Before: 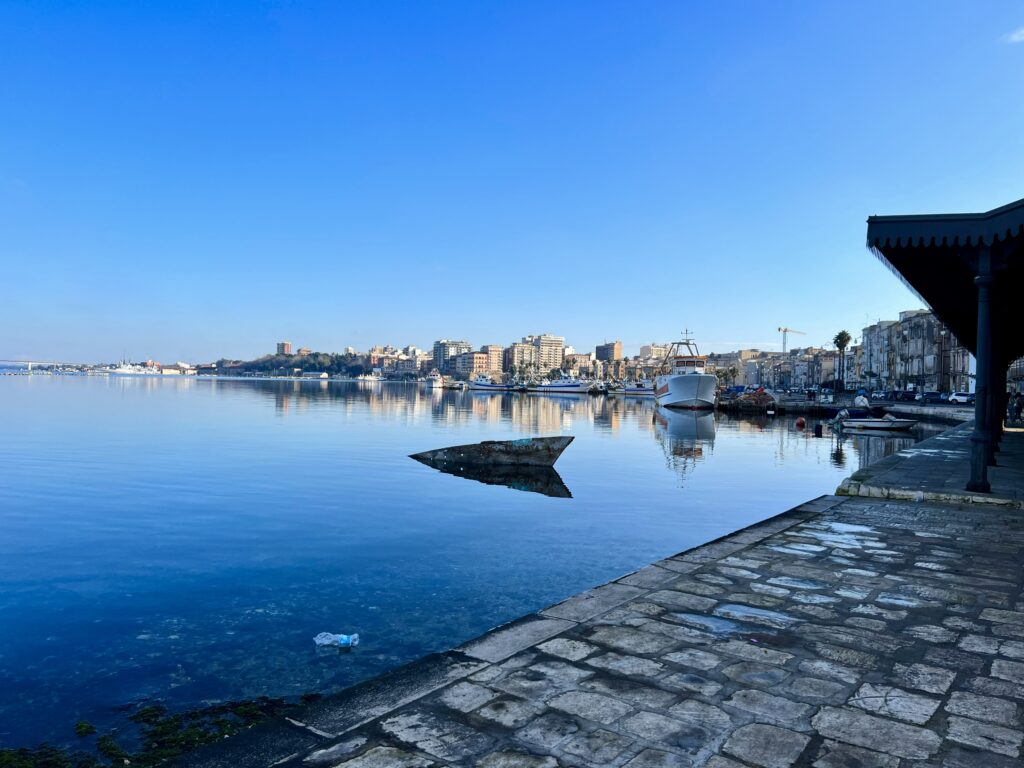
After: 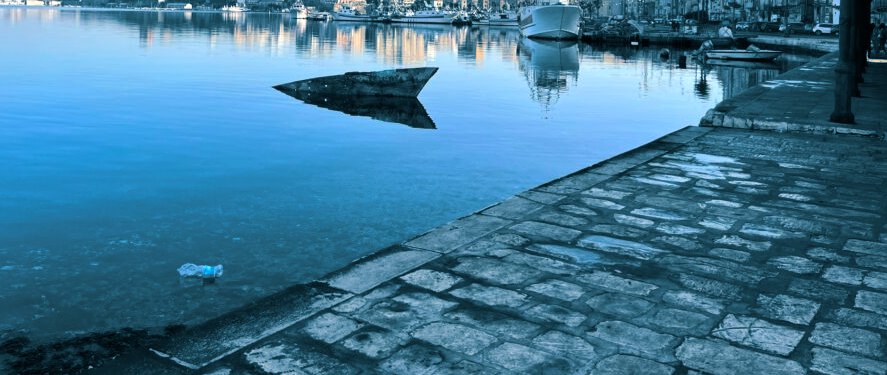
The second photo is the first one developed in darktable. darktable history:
crop and rotate: left 13.306%, top 48.129%, bottom 2.928%
exposure: exposure 0.2 EV, compensate highlight preservation false
split-toning: shadows › hue 212.4°, balance -70
